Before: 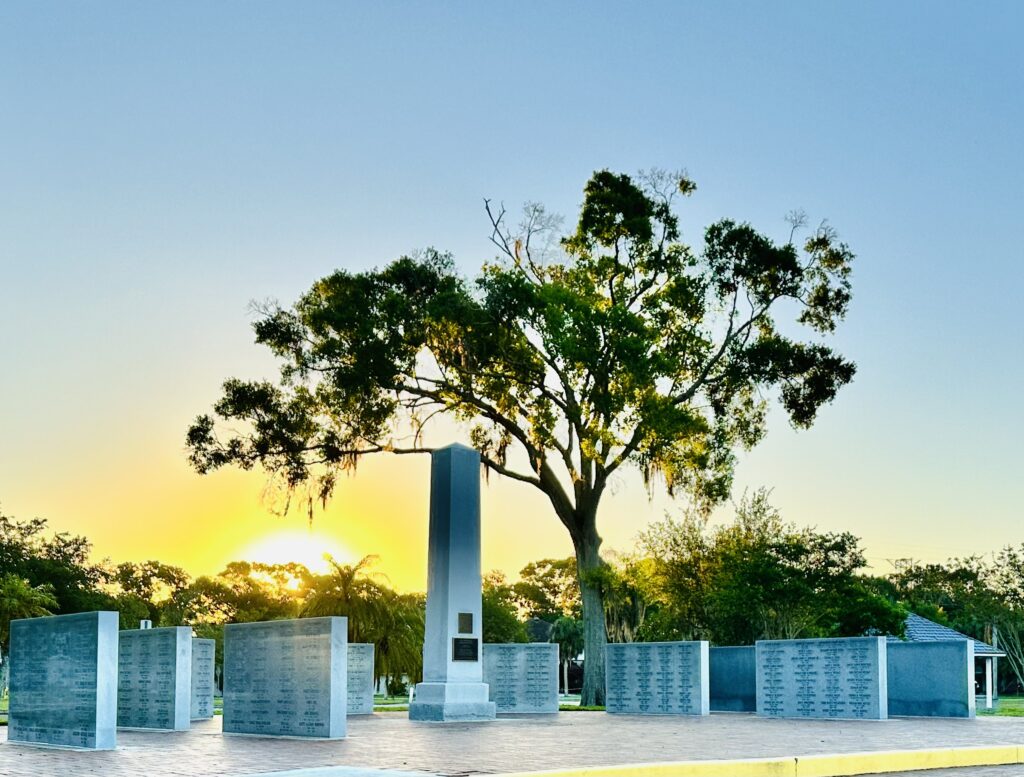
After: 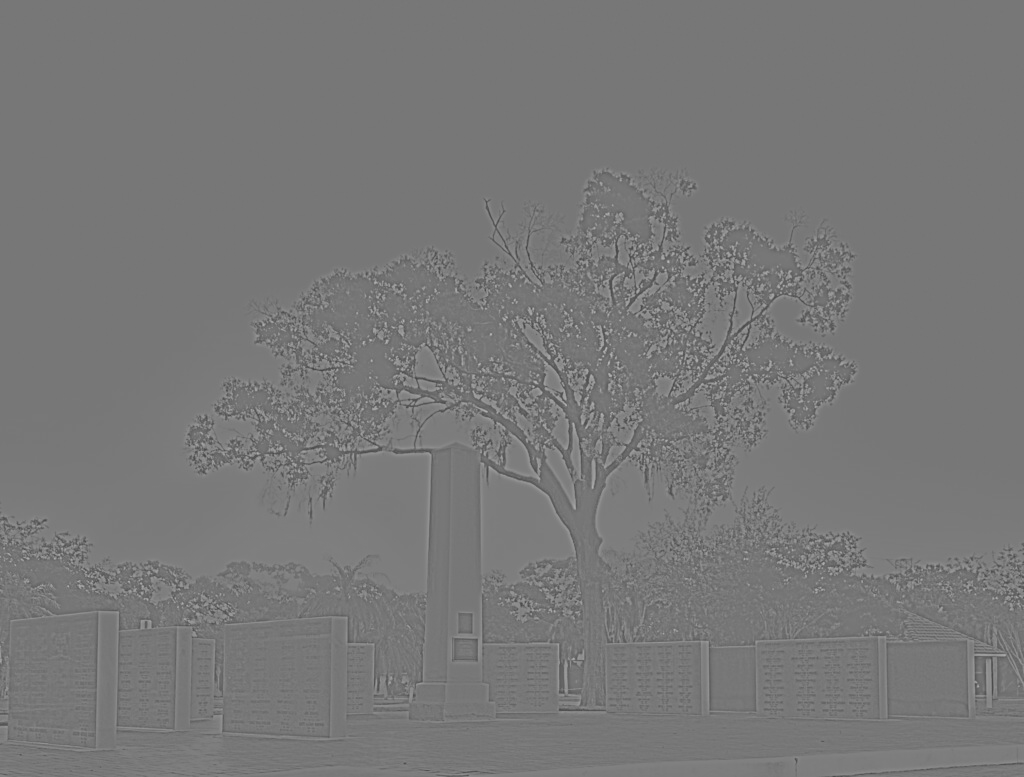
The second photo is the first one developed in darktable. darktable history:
exposure: black level correction 0.001, exposure 0.5 EV, compensate exposure bias true, compensate highlight preservation false
highpass: sharpness 5.84%, contrast boost 8.44%
